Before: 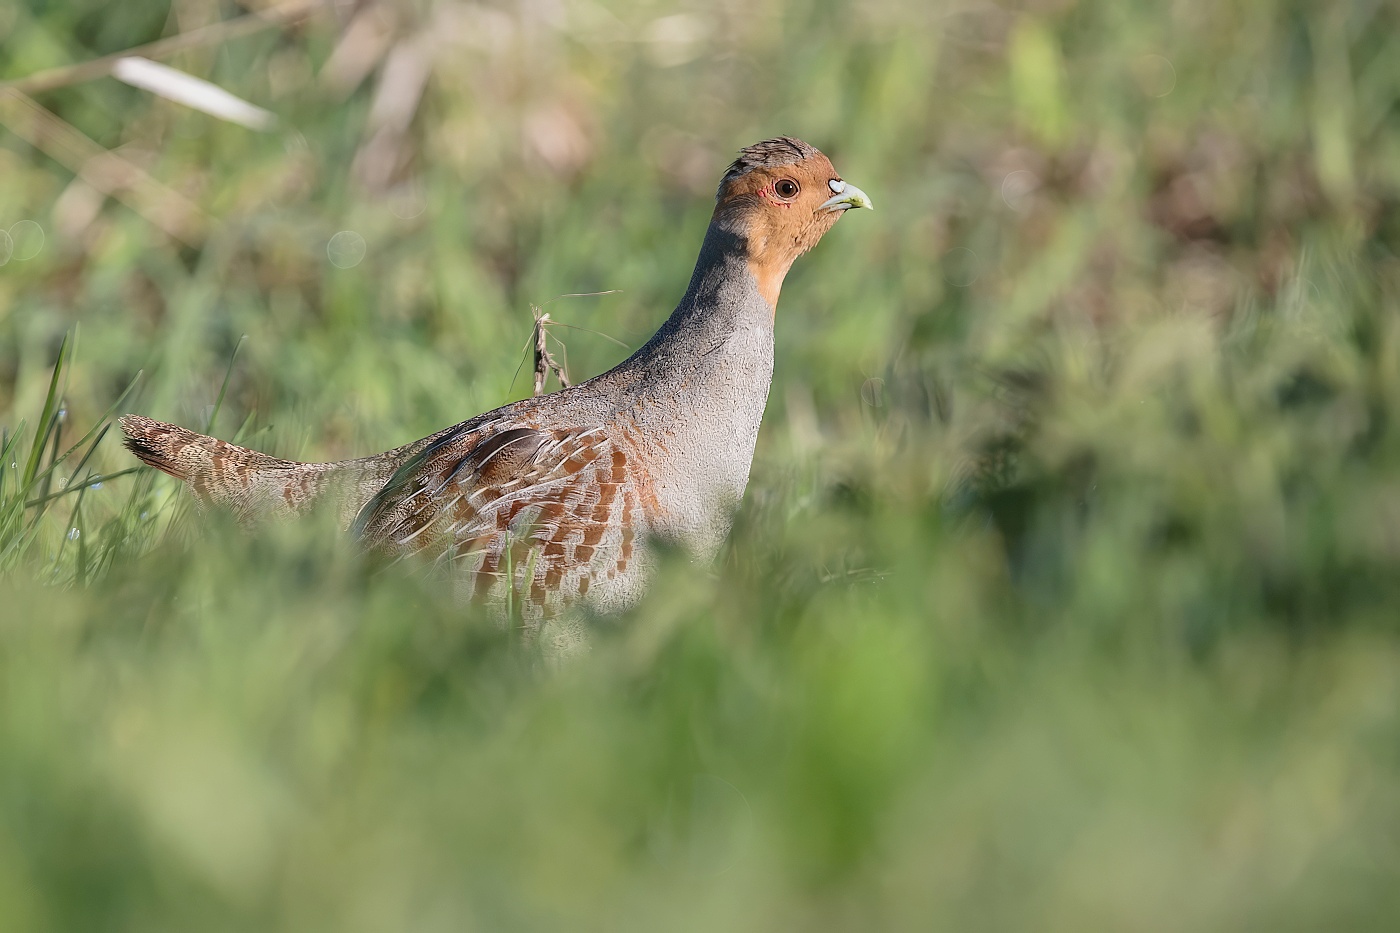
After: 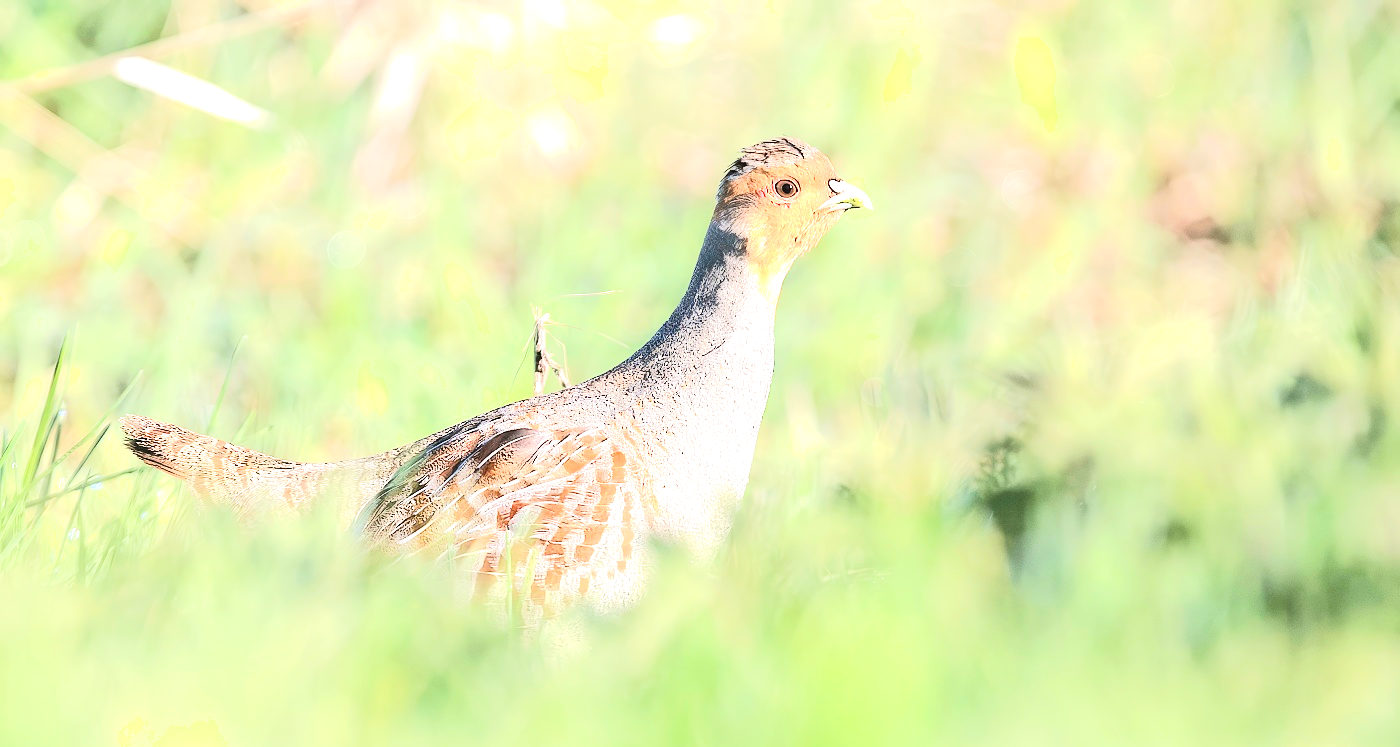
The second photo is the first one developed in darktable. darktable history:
shadows and highlights: shadows -0.859, highlights 39.49
crop: bottom 19.706%
tone equalizer: -7 EV 0.156 EV, -6 EV 0.597 EV, -5 EV 1.16 EV, -4 EV 1.3 EV, -3 EV 1.17 EV, -2 EV 0.6 EV, -1 EV 0.168 EV, edges refinement/feathering 500, mask exposure compensation -1.57 EV, preserve details no
exposure: black level correction 0, exposure 1.124 EV, compensate highlight preservation false
